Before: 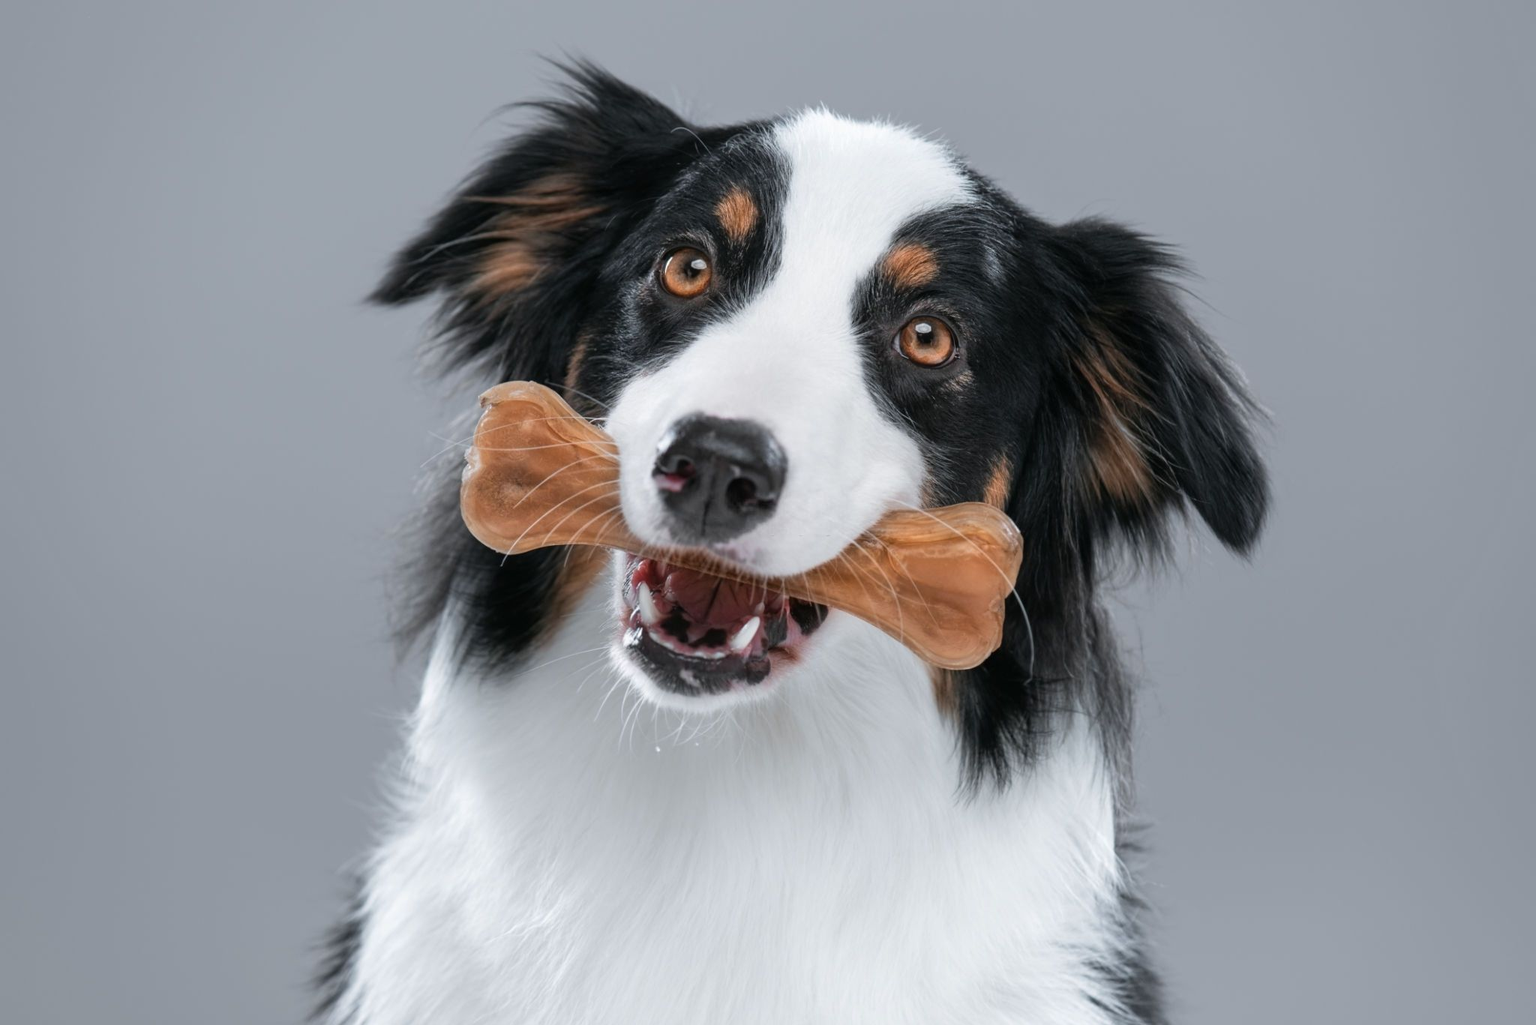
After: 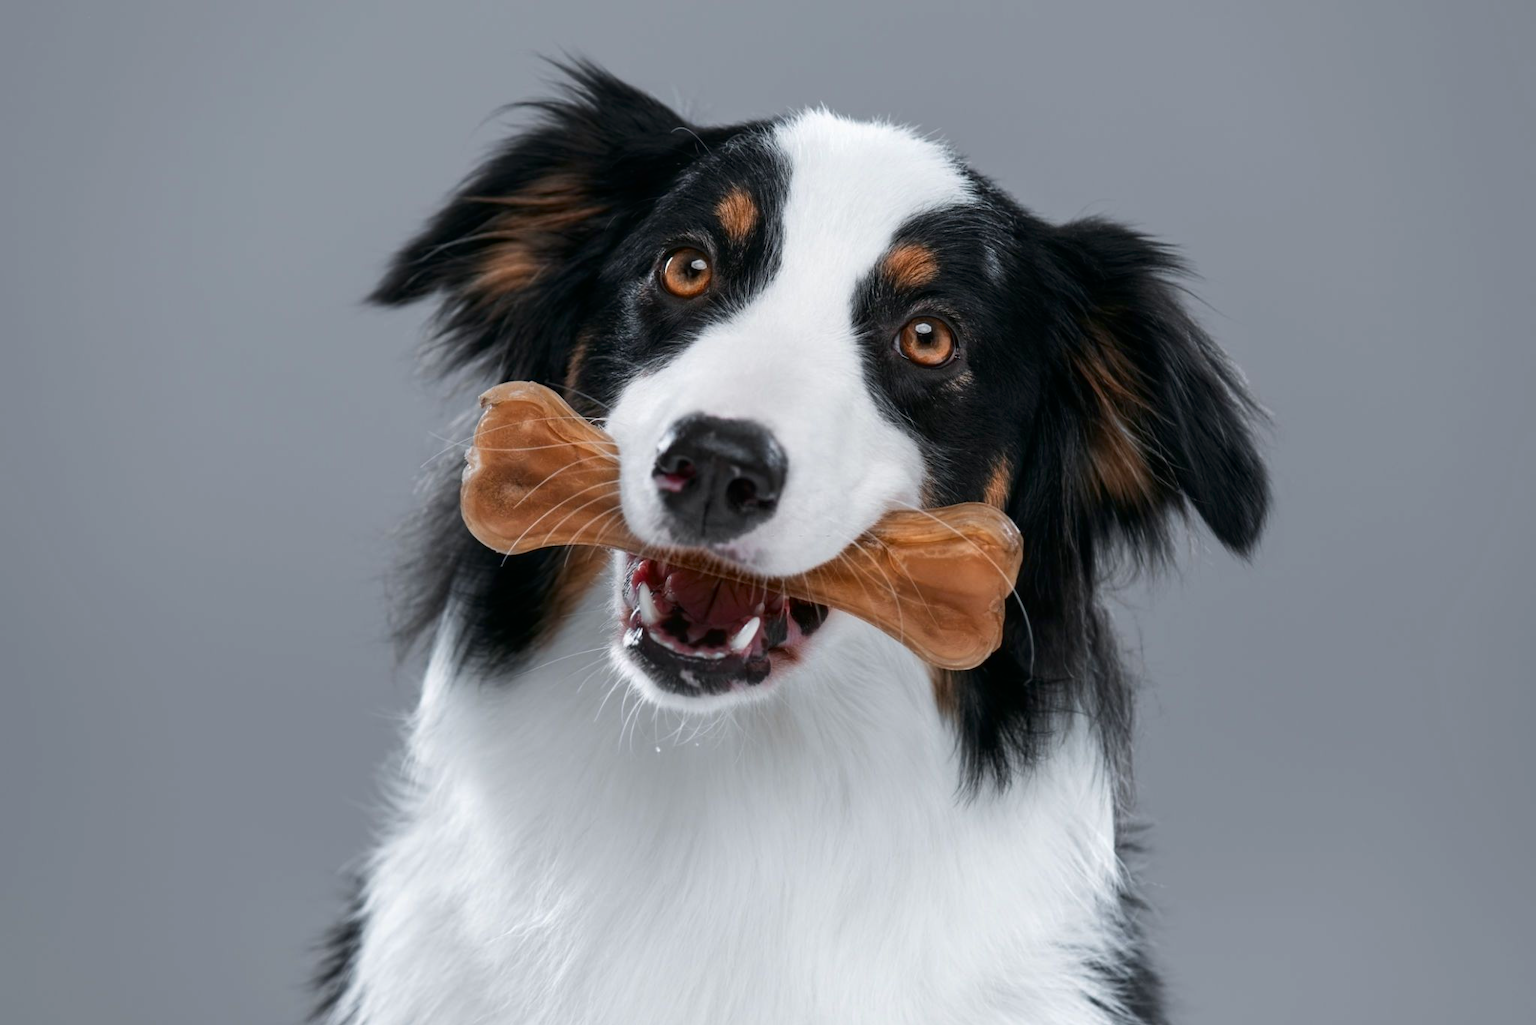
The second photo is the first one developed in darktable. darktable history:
contrast brightness saturation: contrast 0.068, brightness -0.127, saturation 0.061
